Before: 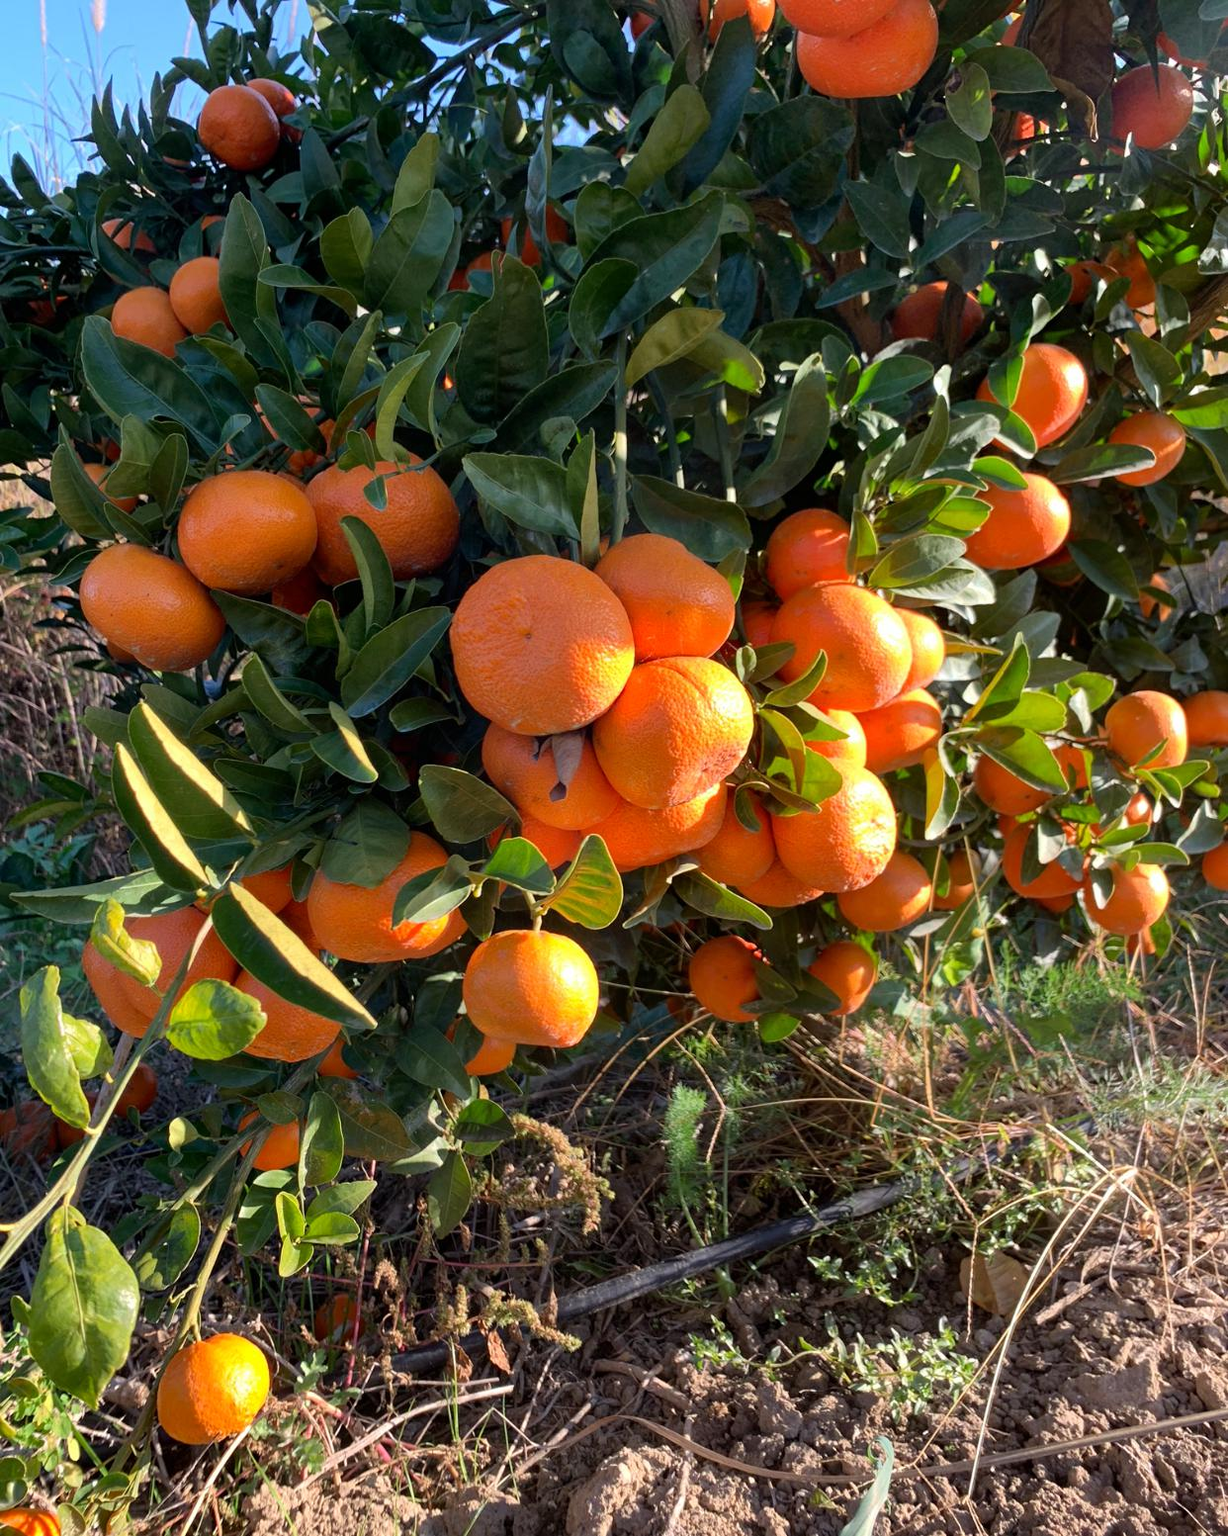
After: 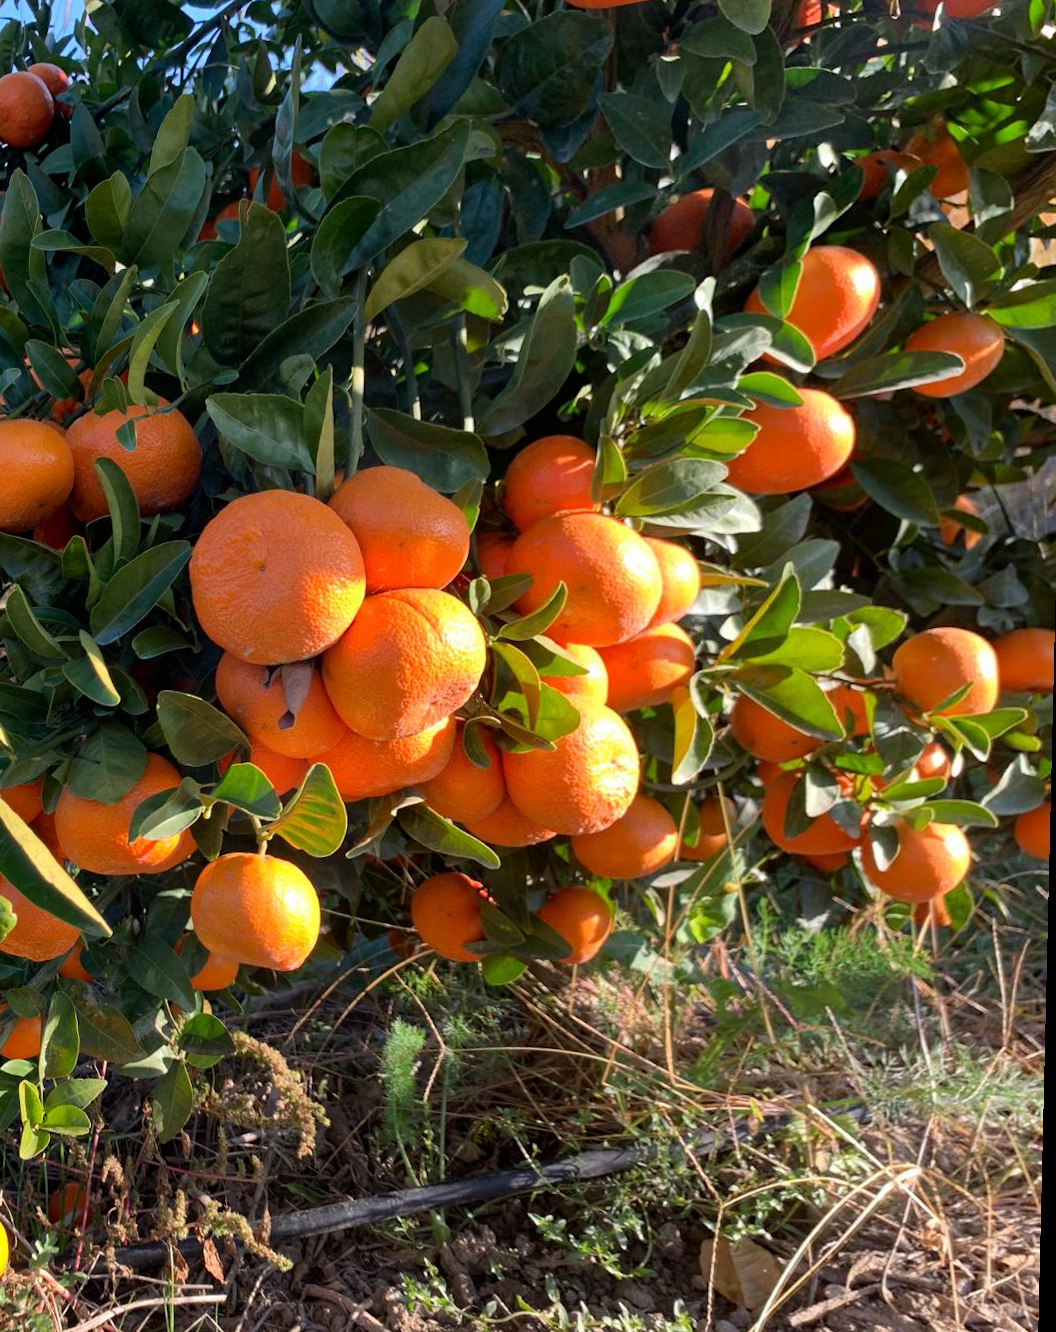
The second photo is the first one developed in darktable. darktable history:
crop and rotate: left 14.584%
rotate and perspective: rotation 1.69°, lens shift (vertical) -0.023, lens shift (horizontal) -0.291, crop left 0.025, crop right 0.988, crop top 0.092, crop bottom 0.842
